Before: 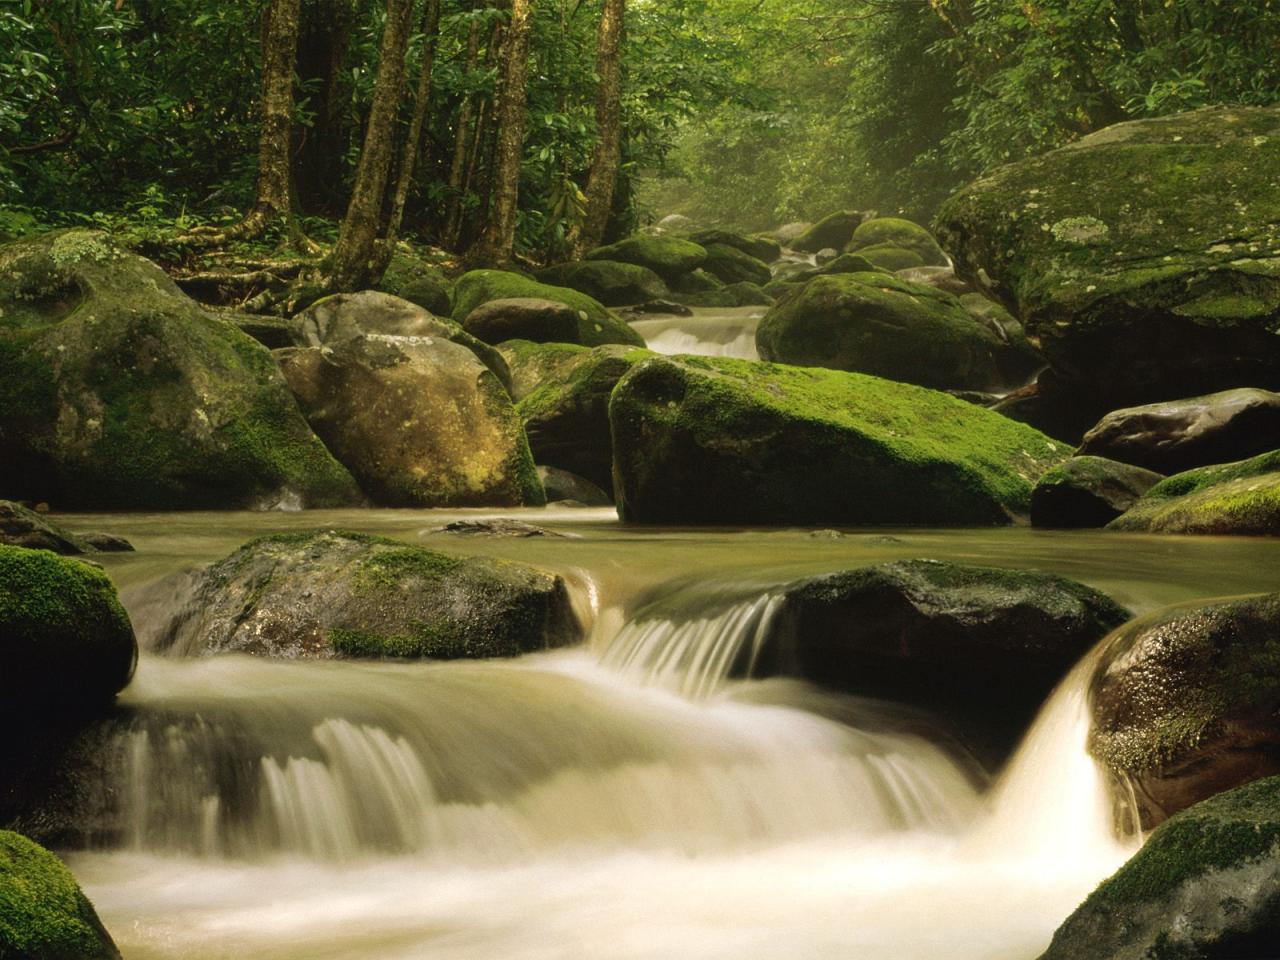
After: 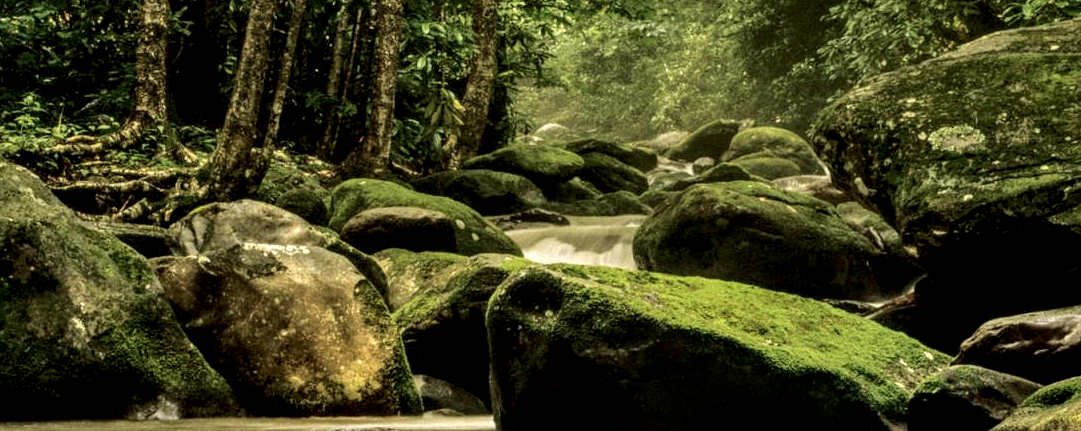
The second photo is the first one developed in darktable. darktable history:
local contrast: highlights 19%, detail 186%
crop and rotate: left 9.679%, top 9.558%, right 5.843%, bottom 45.458%
tone curve: curves: ch0 [(0, 0) (0.003, 0.008) (0.011, 0.01) (0.025, 0.012) (0.044, 0.023) (0.069, 0.033) (0.1, 0.046) (0.136, 0.075) (0.177, 0.116) (0.224, 0.171) (0.277, 0.235) (0.335, 0.312) (0.399, 0.397) (0.468, 0.466) (0.543, 0.54) (0.623, 0.62) (0.709, 0.701) (0.801, 0.782) (0.898, 0.877) (1, 1)], color space Lab, independent channels, preserve colors none
shadows and highlights: shadows 20.83, highlights -81.27, soften with gaussian
